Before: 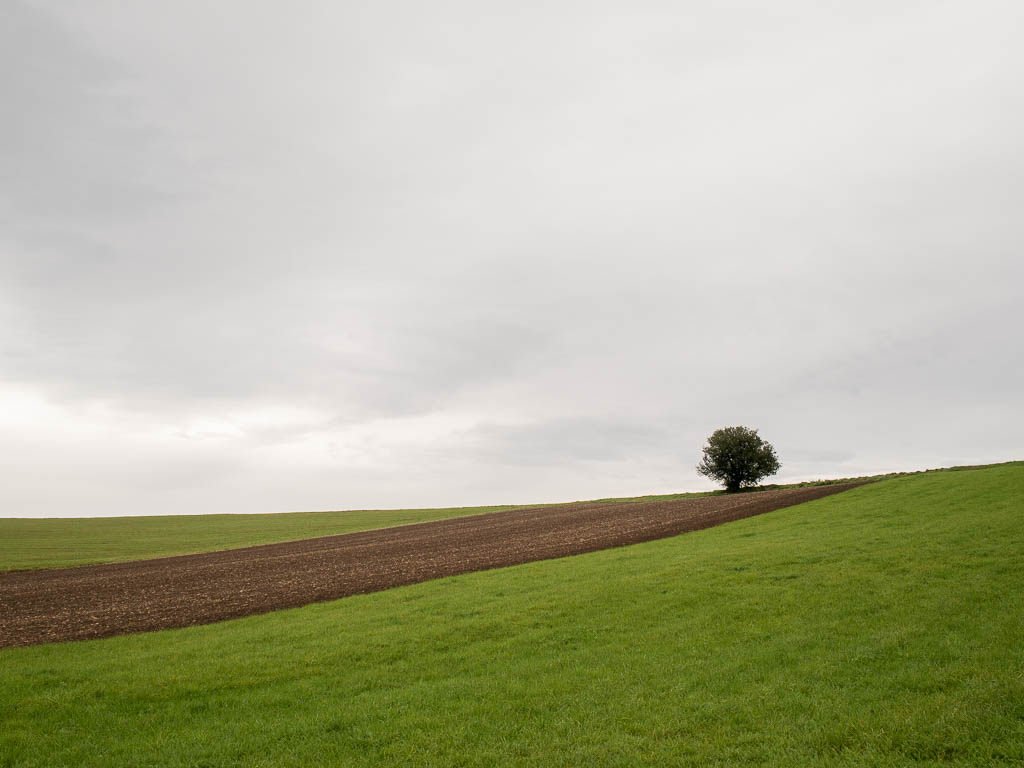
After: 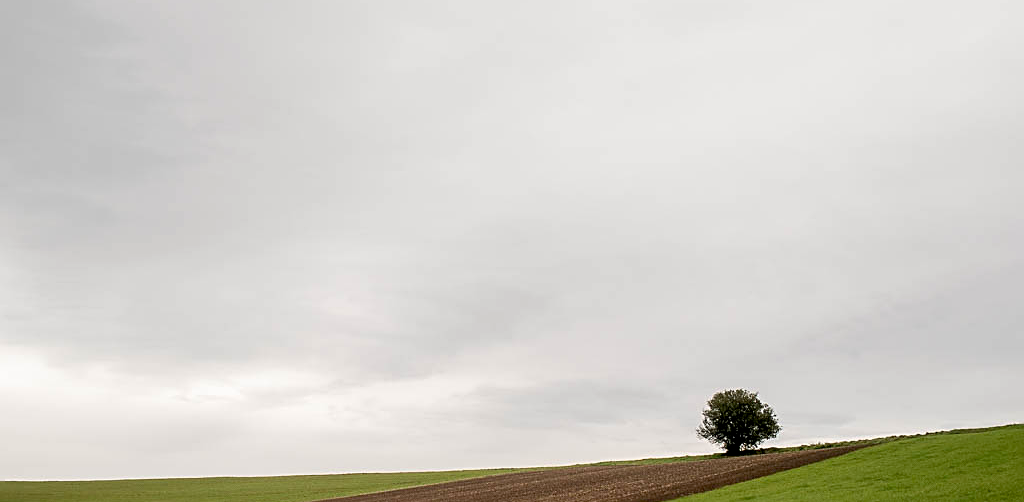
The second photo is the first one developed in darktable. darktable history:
crop and rotate: top 4.909%, bottom 29.676%
sharpen: on, module defaults
exposure: black level correction 0.009, compensate exposure bias true, compensate highlight preservation false
